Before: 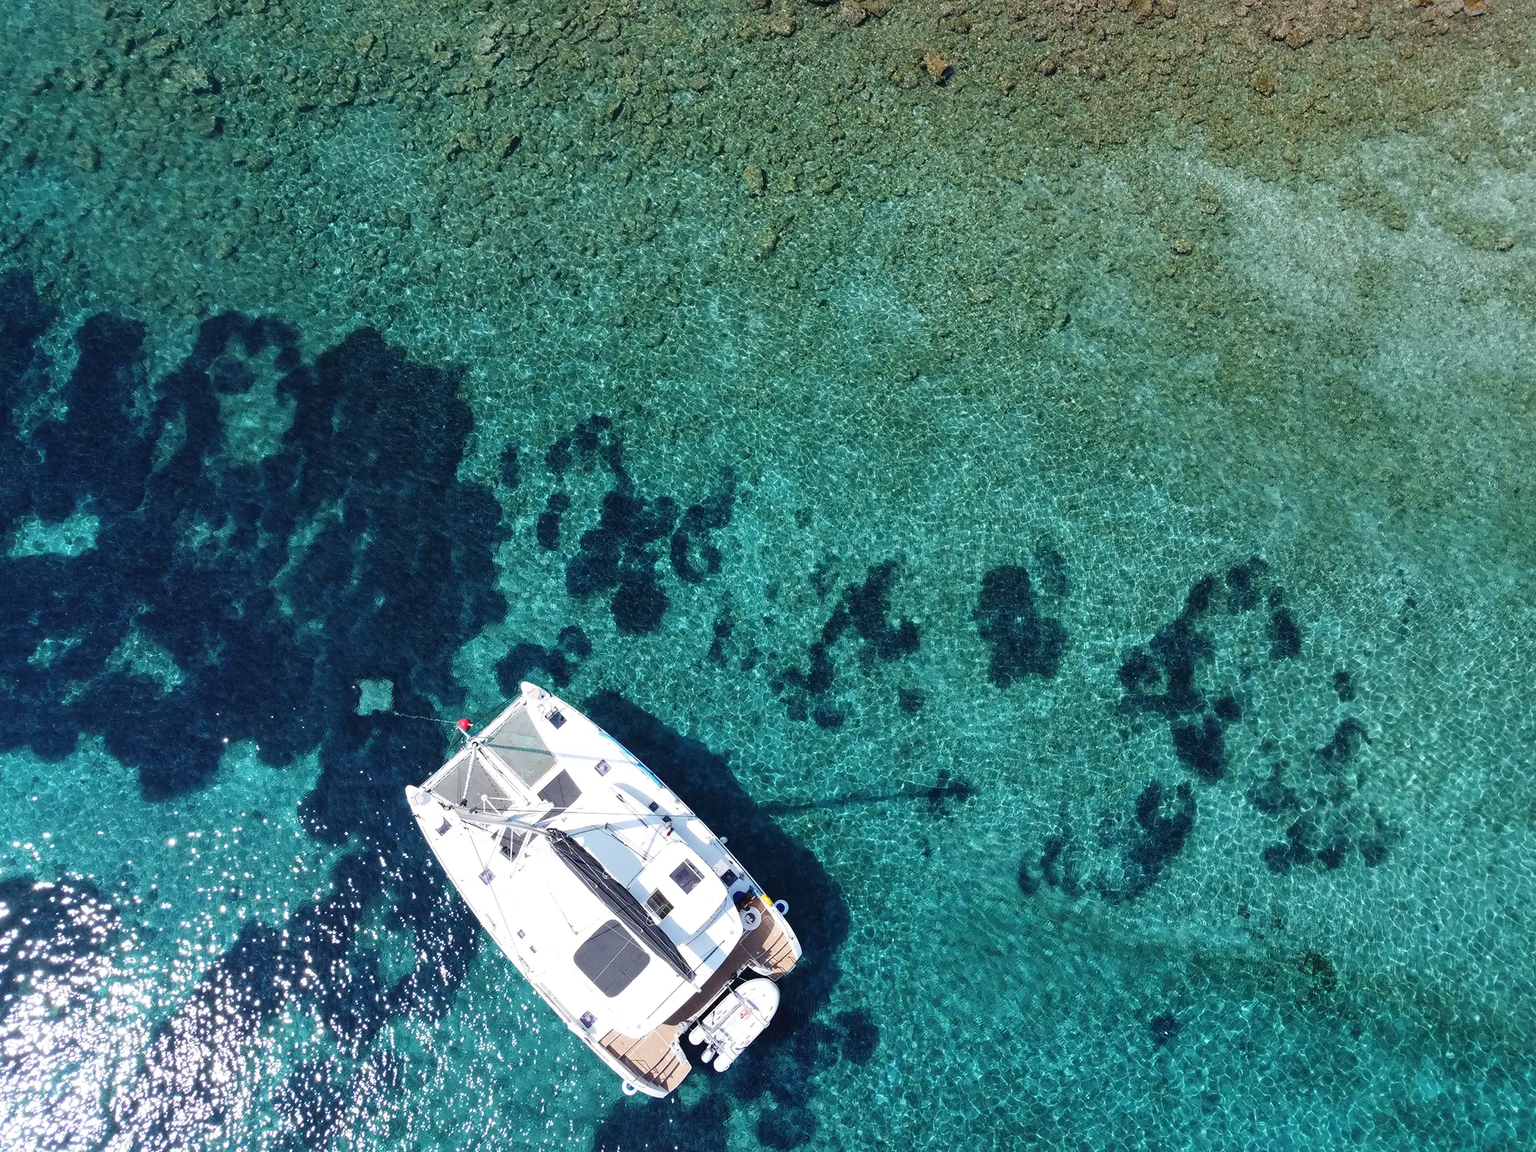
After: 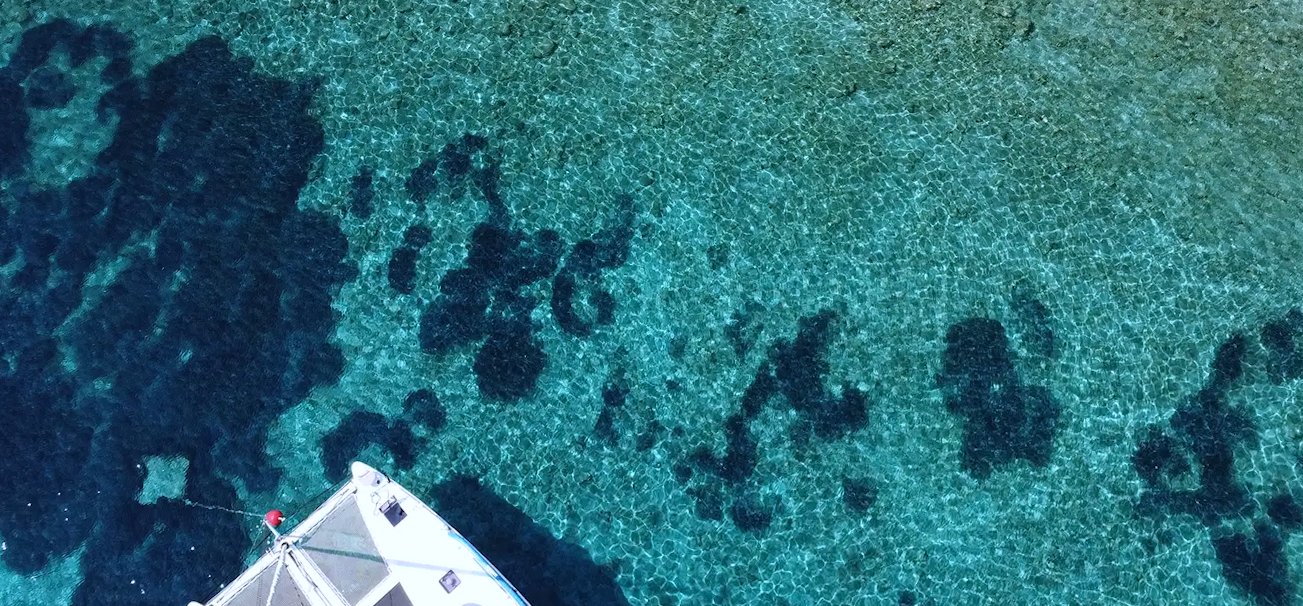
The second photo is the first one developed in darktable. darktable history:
crop: left 7.036%, top 18.398%, right 14.379%, bottom 40.043%
contrast brightness saturation: contrast 0.01, saturation -0.05
color calibration: illuminant as shot in camera, x 0.366, y 0.378, temperature 4425.7 K, saturation algorithm version 1 (2020)
rotate and perspective: rotation 0.72°, lens shift (vertical) -0.352, lens shift (horizontal) -0.051, crop left 0.152, crop right 0.859, crop top 0.019, crop bottom 0.964
